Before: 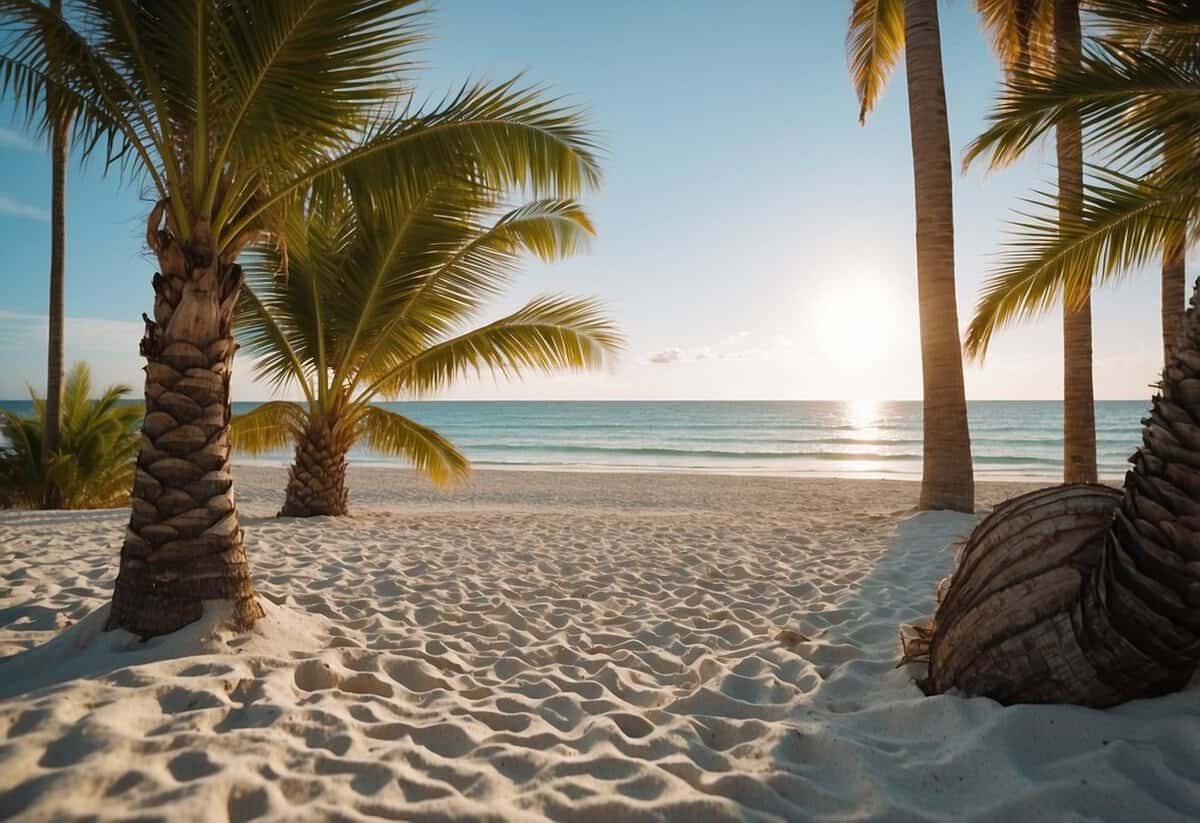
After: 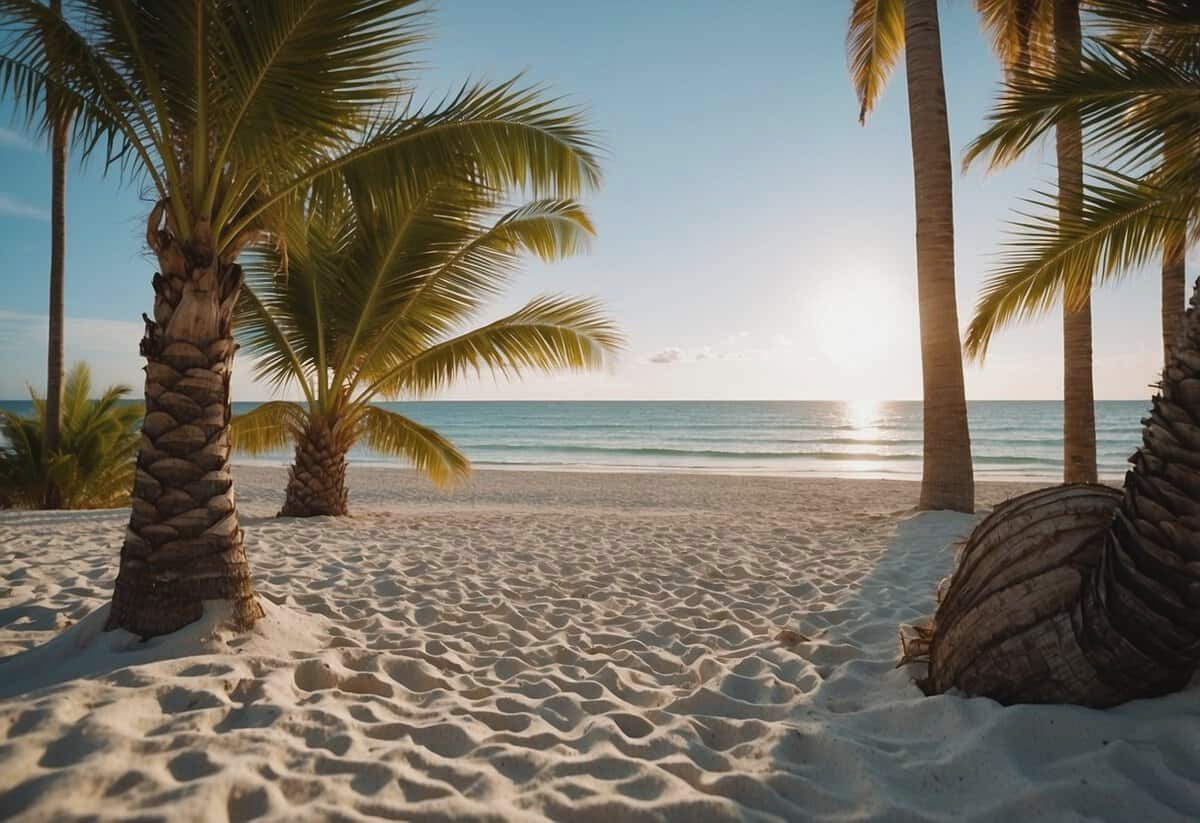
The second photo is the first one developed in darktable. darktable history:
contrast brightness saturation: contrast -0.077, brightness -0.034, saturation -0.108
